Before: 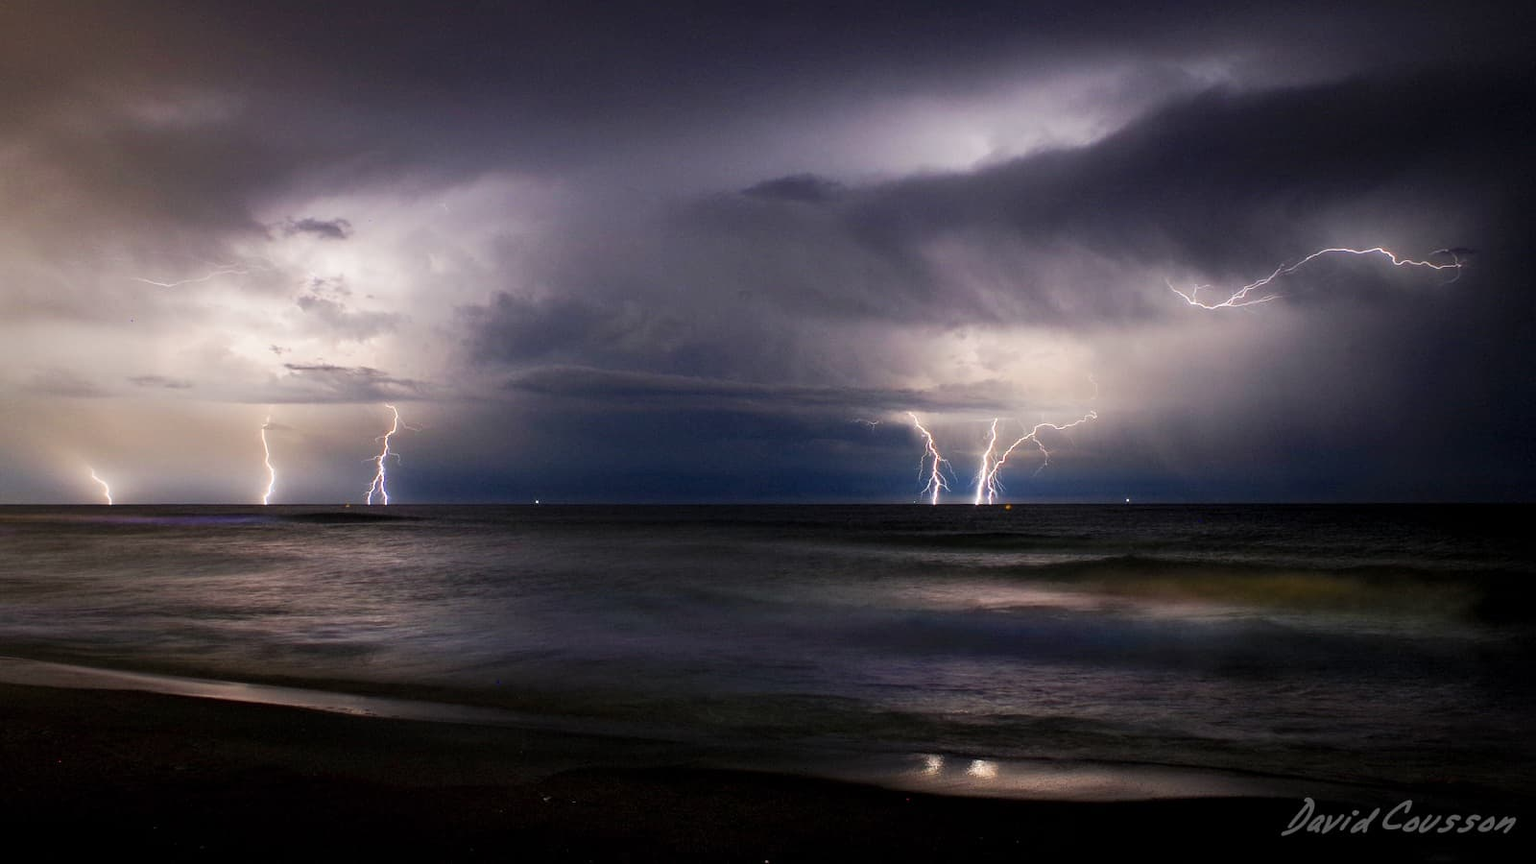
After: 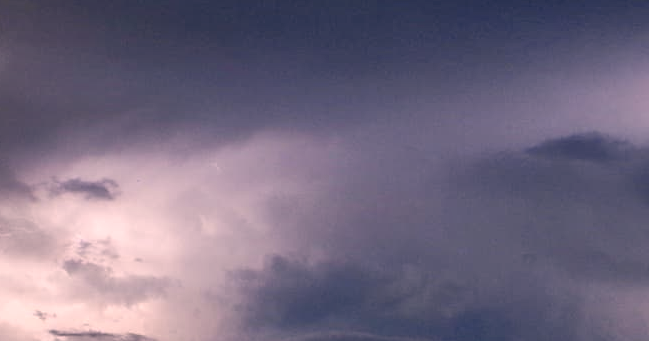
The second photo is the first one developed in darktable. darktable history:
levels: levels [0, 0.492, 0.984]
color correction: highlights a* 14.46, highlights b* 5.85, shadows a* -5.53, shadows b* -15.24, saturation 0.85
shadows and highlights: soften with gaussian
crop: left 15.452%, top 5.459%, right 43.956%, bottom 56.62%
